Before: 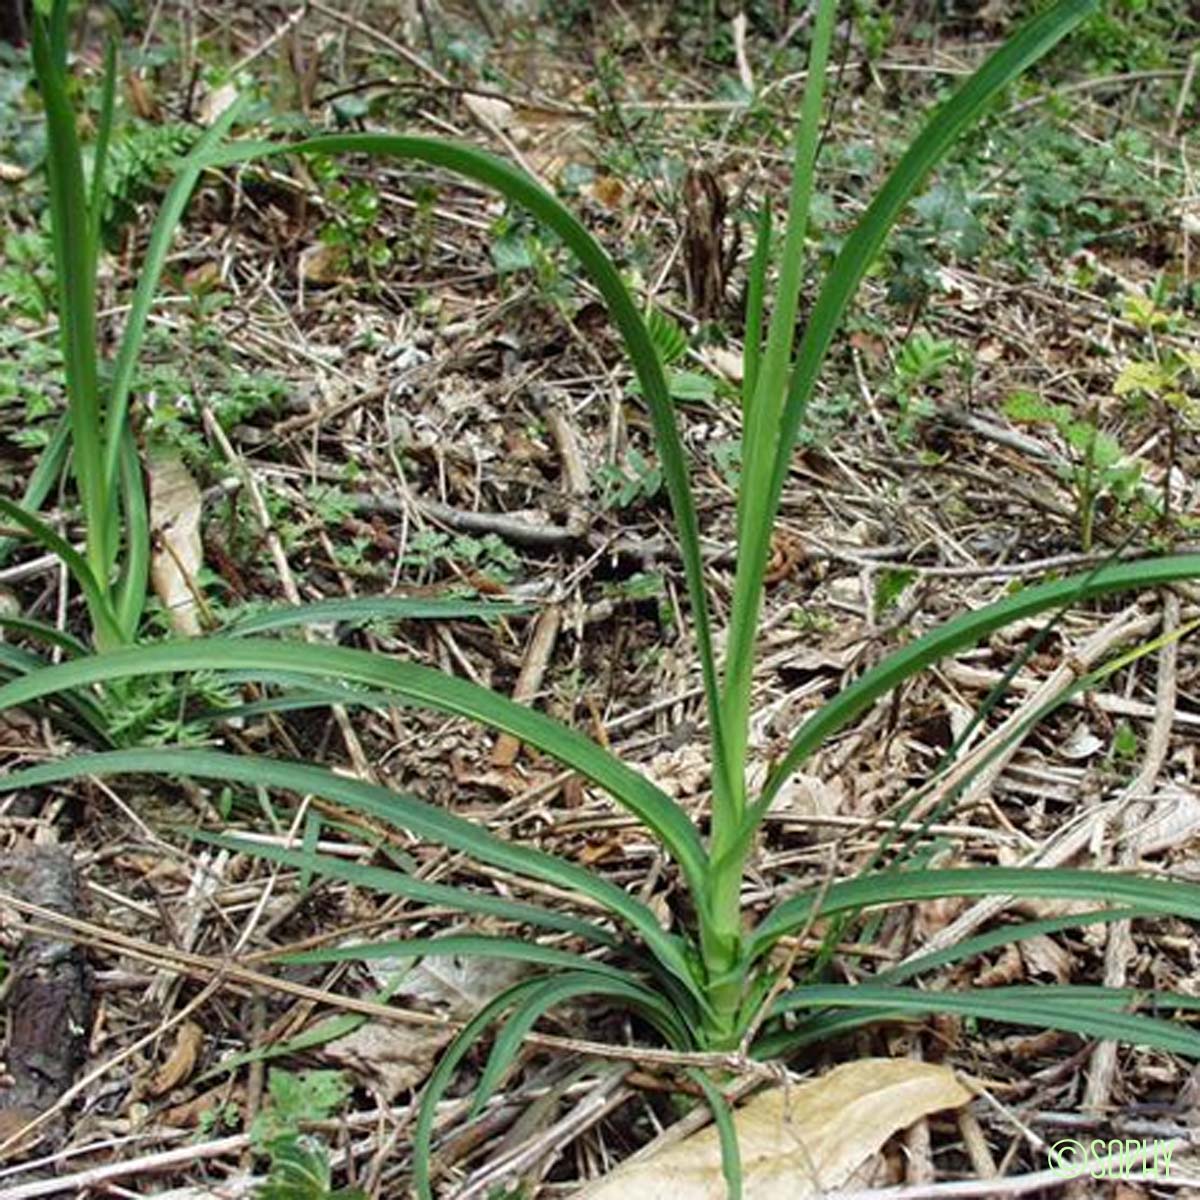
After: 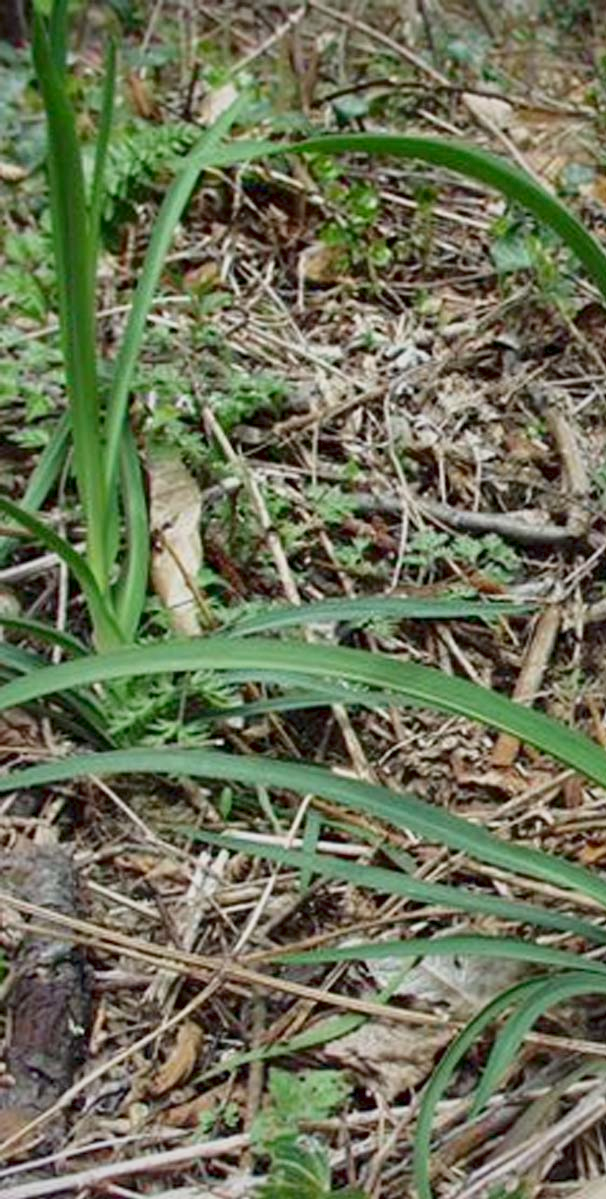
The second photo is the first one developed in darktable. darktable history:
crop and rotate: left 0.044%, top 0%, right 49.373%
color balance rgb: perceptual saturation grading › global saturation 0.093%, contrast -29.576%
local contrast: mode bilateral grid, contrast 99, coarseness 99, detail 165%, midtone range 0.2
exposure: compensate highlight preservation false
